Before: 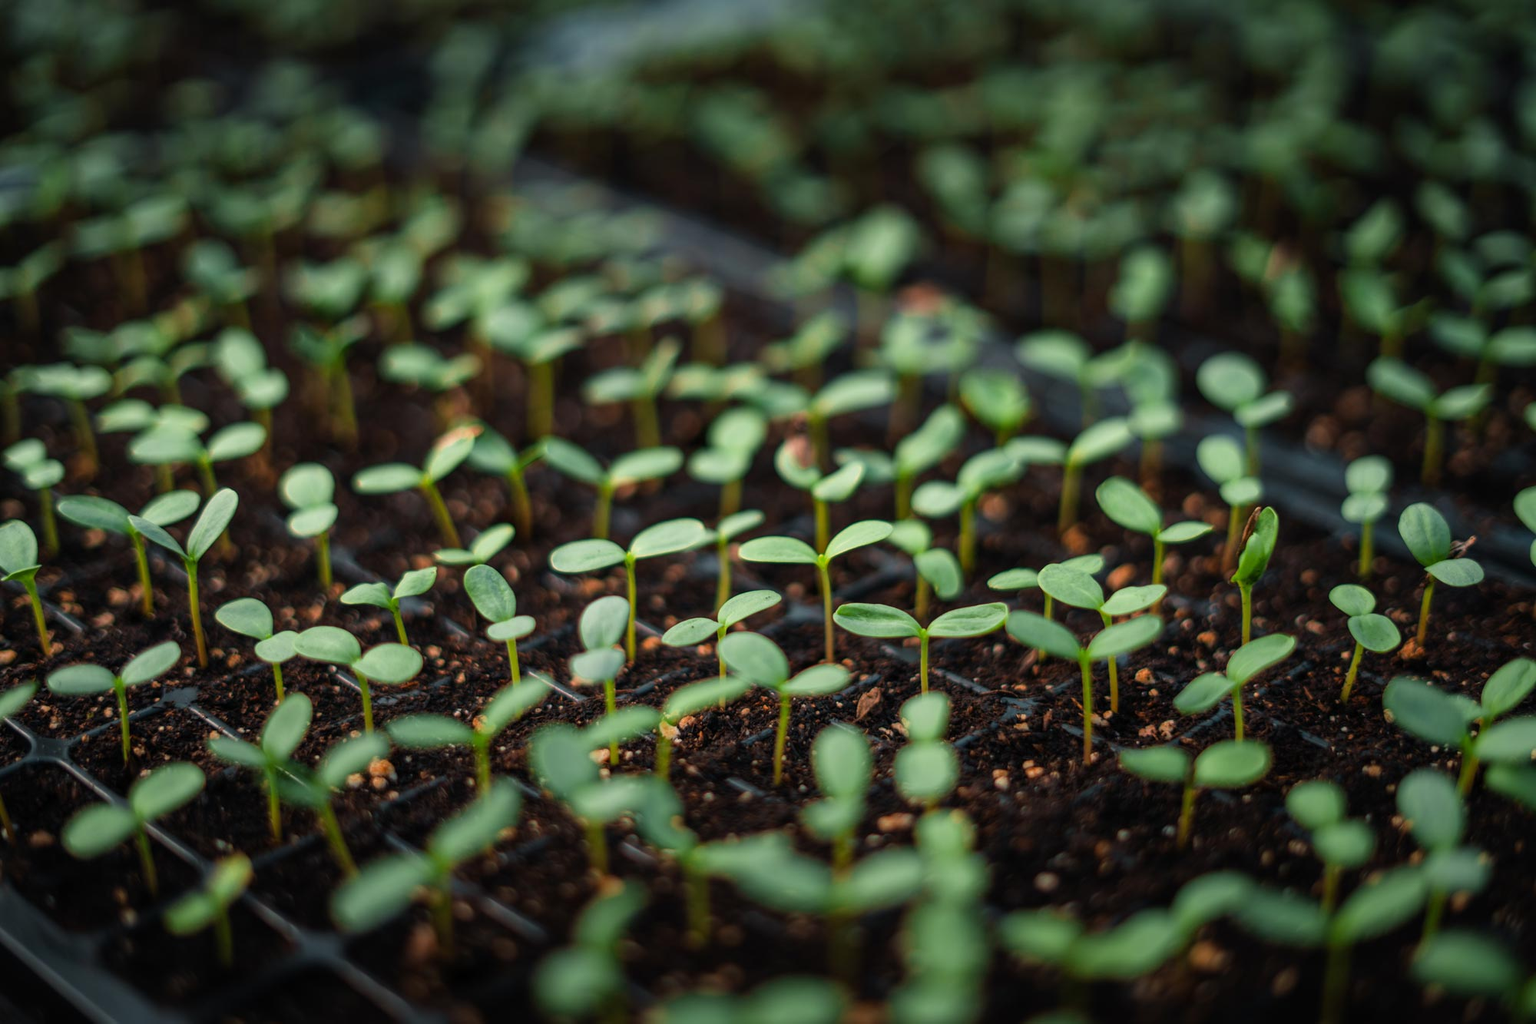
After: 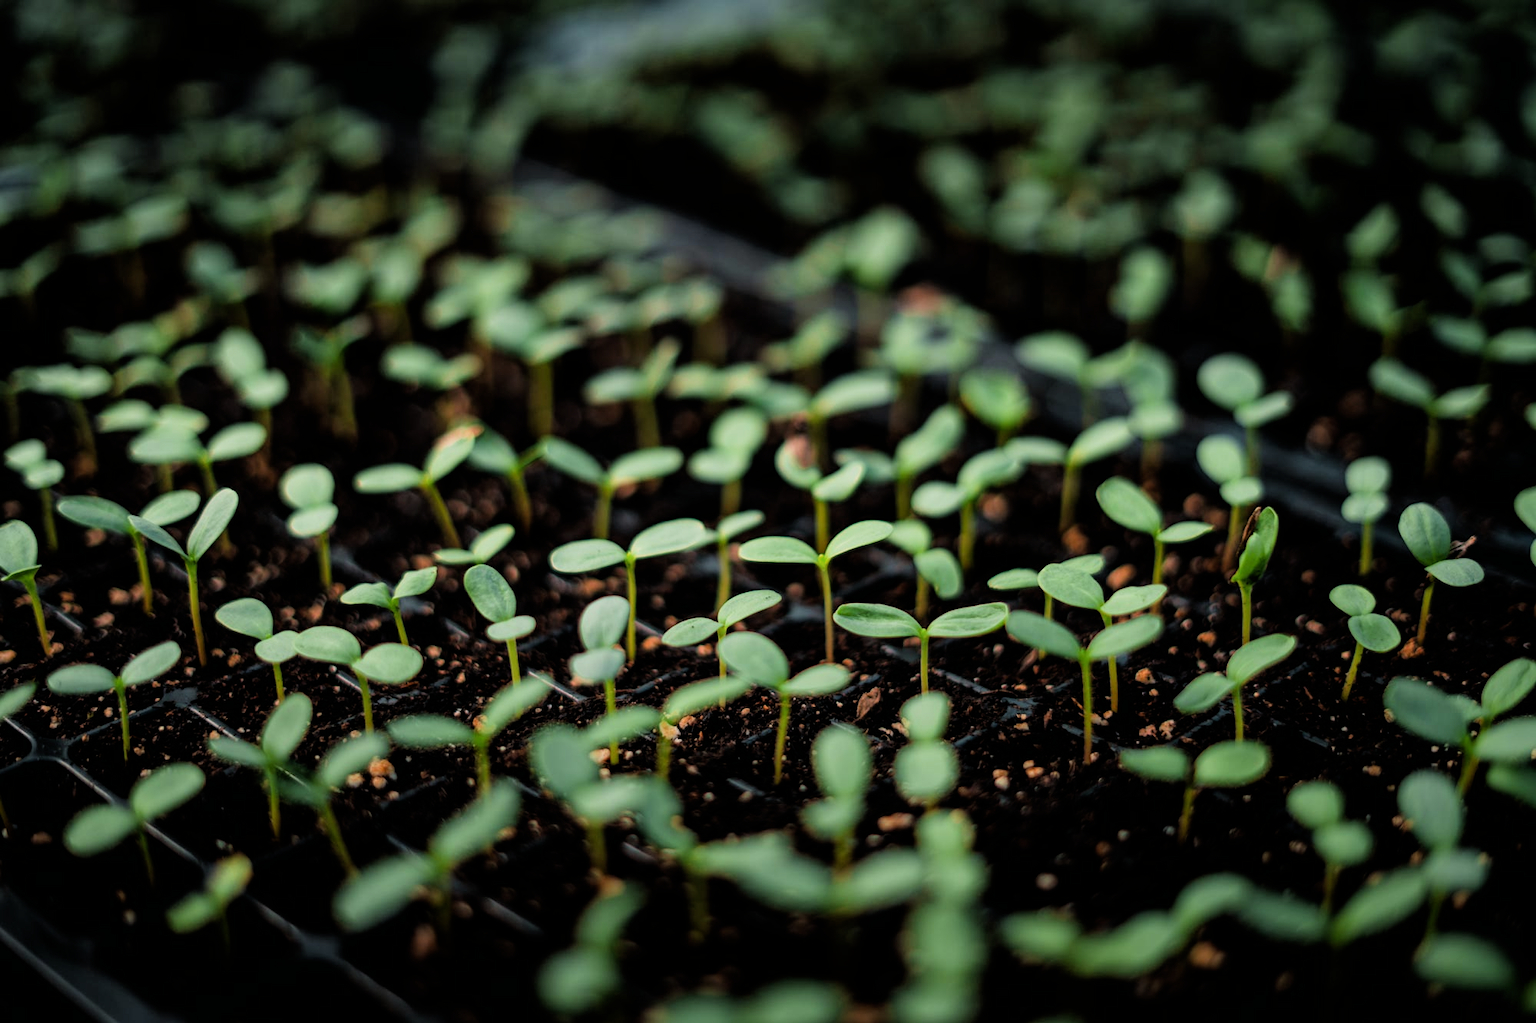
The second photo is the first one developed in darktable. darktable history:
filmic rgb: black relative exposure -5.06 EV, white relative exposure 3.21 EV, threshold 2.98 EV, hardness 3.44, contrast 1.192, highlights saturation mix -30.43%, enable highlight reconstruction true
